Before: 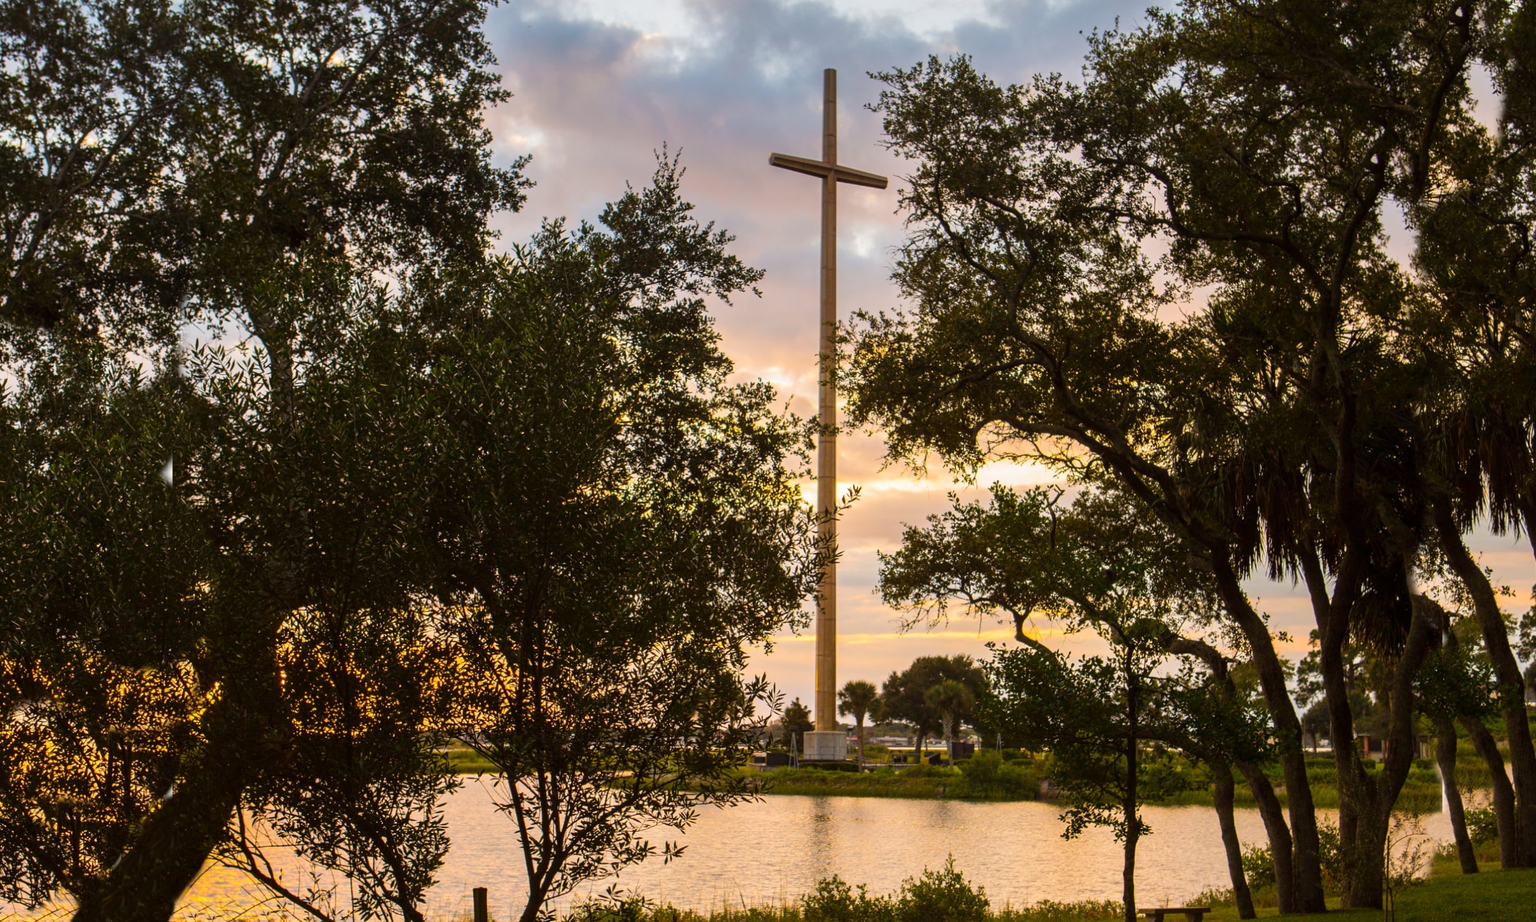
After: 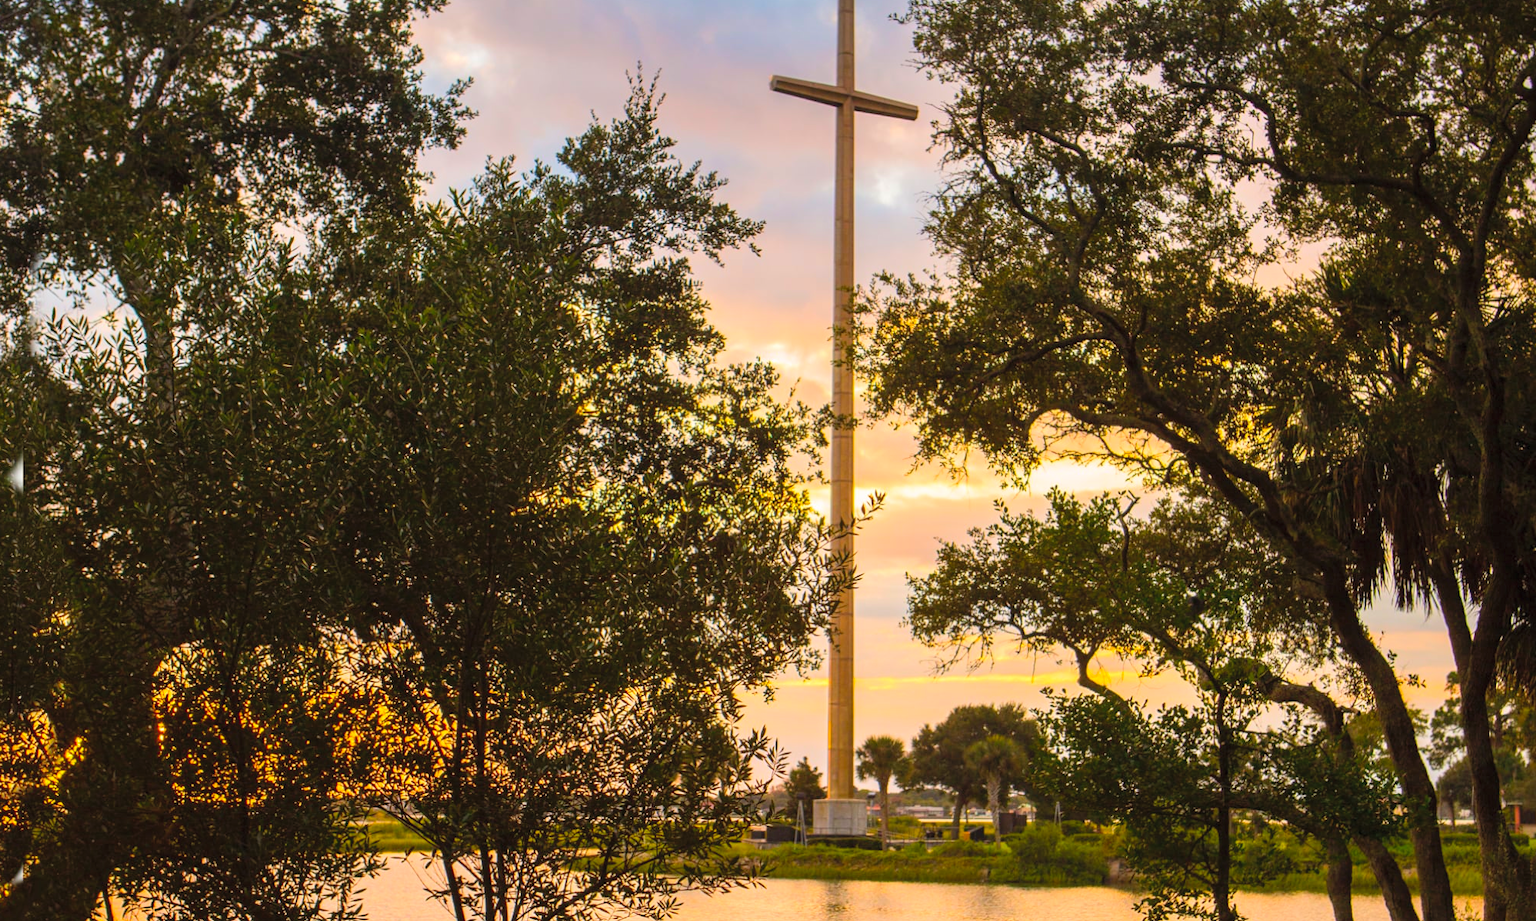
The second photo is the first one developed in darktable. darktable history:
contrast brightness saturation: contrast 0.07, brightness 0.18, saturation 0.4
crop and rotate: left 10.071%, top 10.071%, right 10.02%, bottom 10.02%
